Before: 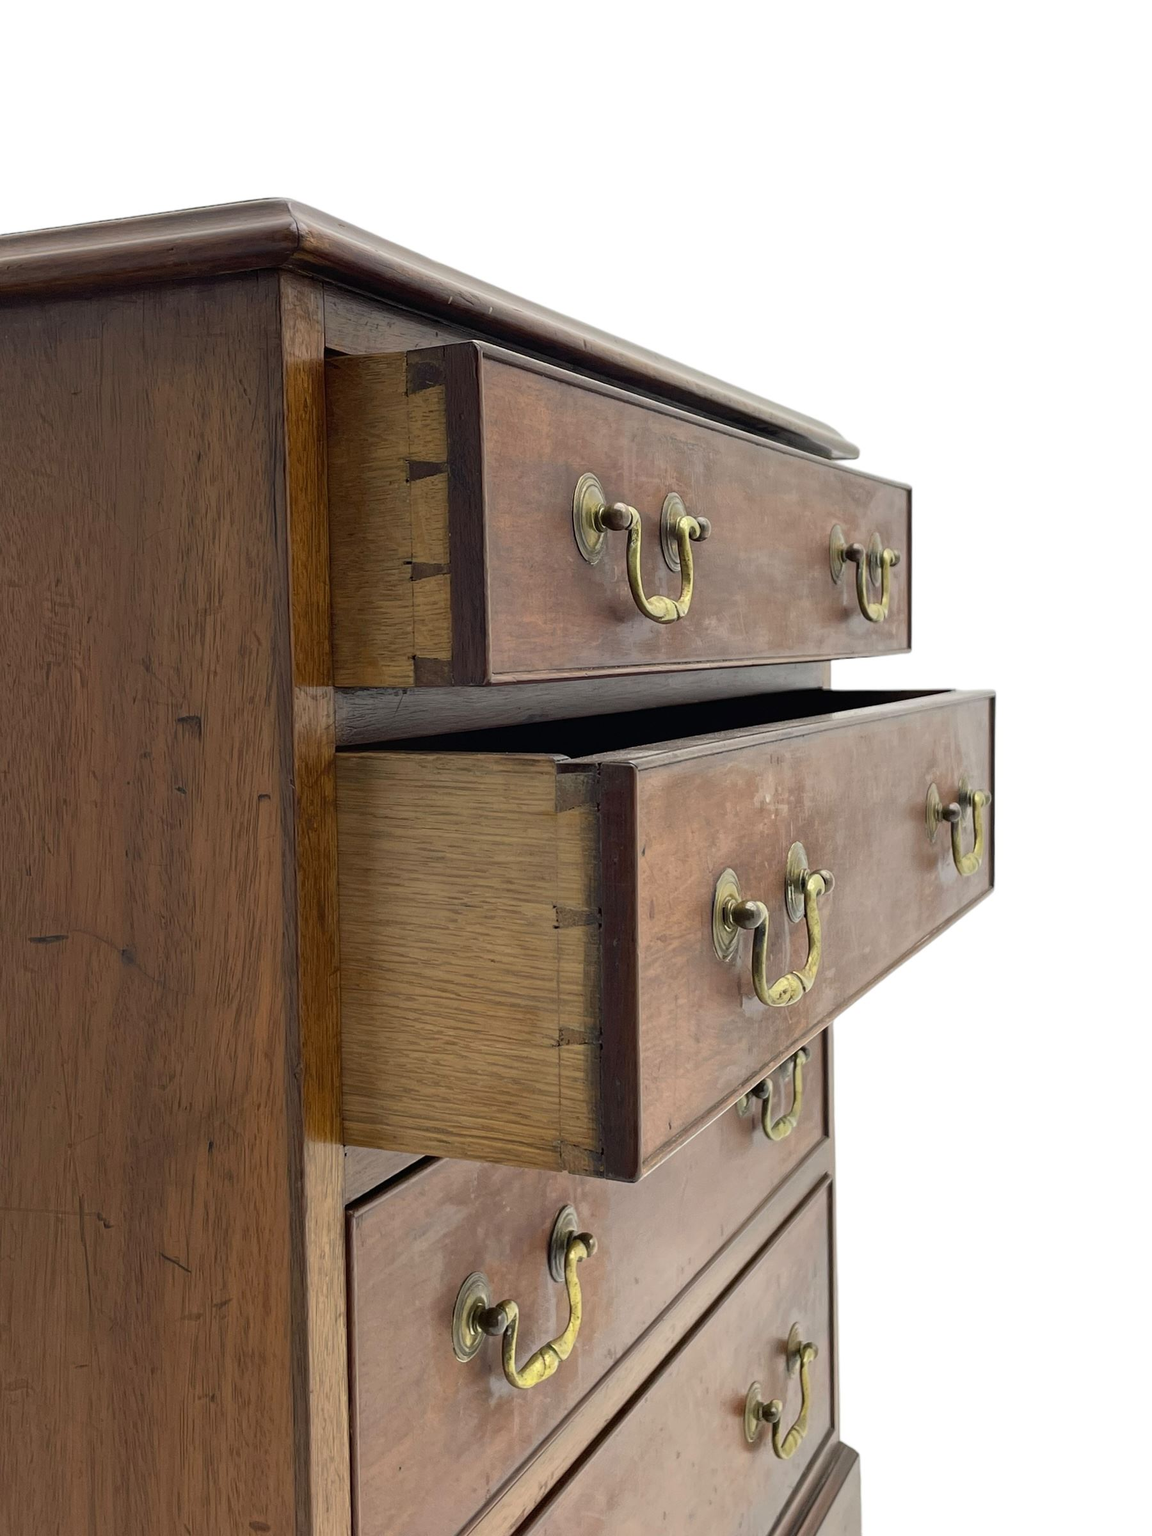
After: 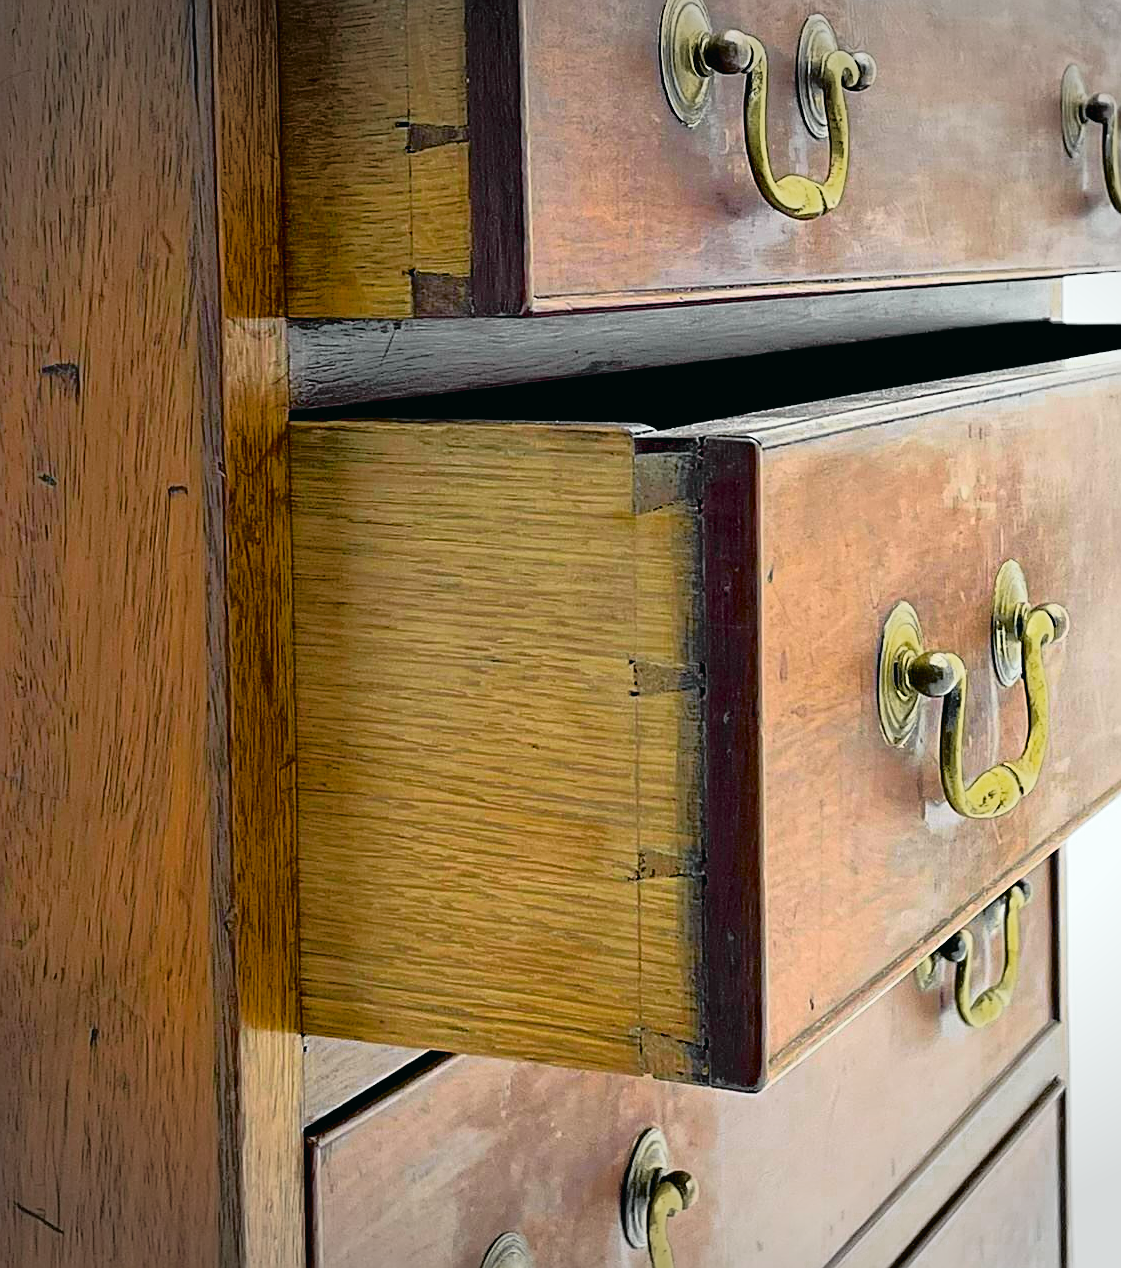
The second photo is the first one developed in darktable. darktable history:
color zones: curves: ch0 [(0, 0.425) (0.143, 0.422) (0.286, 0.42) (0.429, 0.419) (0.571, 0.419) (0.714, 0.42) (0.857, 0.422) (1, 0.425)]
sharpen: amount 0.749
crop: left 13.09%, top 31.472%, right 24.618%, bottom 15.661%
tone curve: curves: ch0 [(0, 0.015) (0.091, 0.055) (0.184, 0.159) (0.304, 0.382) (0.492, 0.579) (0.628, 0.755) (0.832, 0.932) (0.984, 0.963)]; ch1 [(0, 0) (0.34, 0.235) (0.46, 0.46) (0.515, 0.502) (0.553, 0.567) (0.764, 0.815) (1, 1)]; ch2 [(0, 0) (0.44, 0.458) (0.479, 0.492) (0.524, 0.507) (0.557, 0.567) (0.673, 0.699) (1, 1)], color space Lab, independent channels, preserve colors none
exposure: black level correction 0.004, exposure 0.409 EV, compensate highlight preservation false
vignetting: fall-off start 100.91%, brightness -0.281, width/height ratio 1.306
contrast brightness saturation: contrast 0.061, brightness -0.005, saturation -0.216
color balance rgb: shadows lift › chroma 3.073%, shadows lift › hue 278.15°, power › chroma 0.492%, power › hue 215.15°, linear chroma grading › global chroma 15.389%, perceptual saturation grading › global saturation 40.508%
